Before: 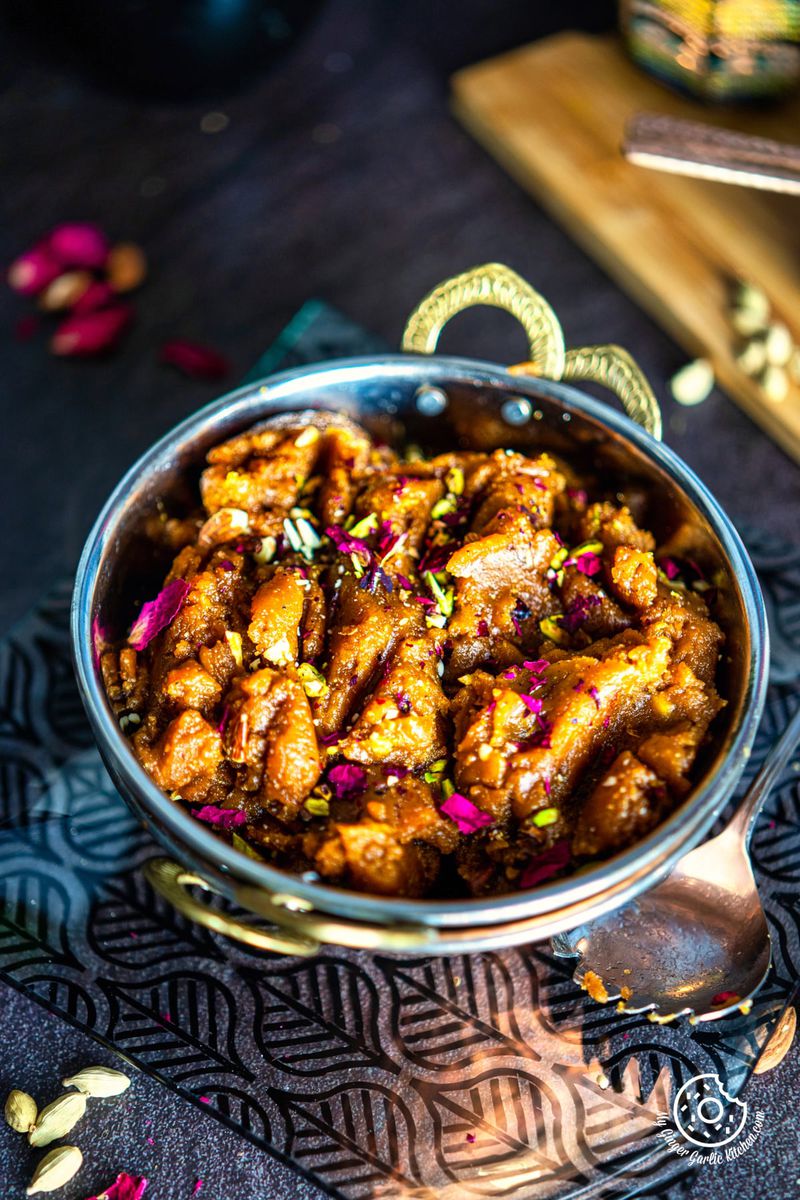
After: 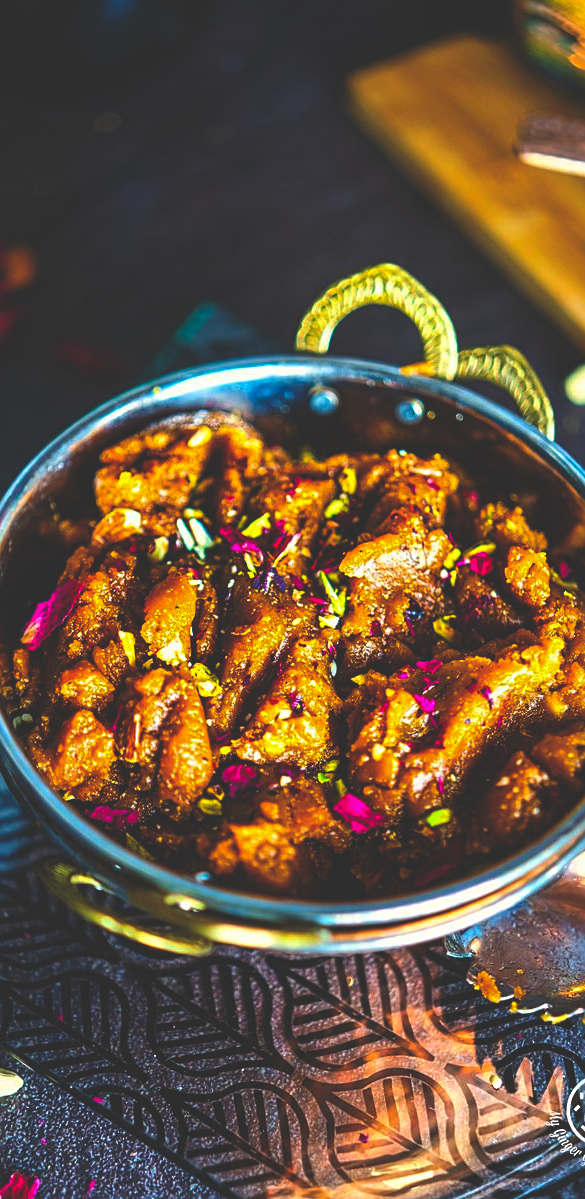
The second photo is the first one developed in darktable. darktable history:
rgb curve: curves: ch0 [(0, 0.186) (0.314, 0.284) (0.775, 0.708) (1, 1)], compensate middle gray true, preserve colors none
crop: left 13.443%, right 13.31%
color balance rgb: linear chroma grading › global chroma 15%, perceptual saturation grading › global saturation 30%
sharpen: on, module defaults
